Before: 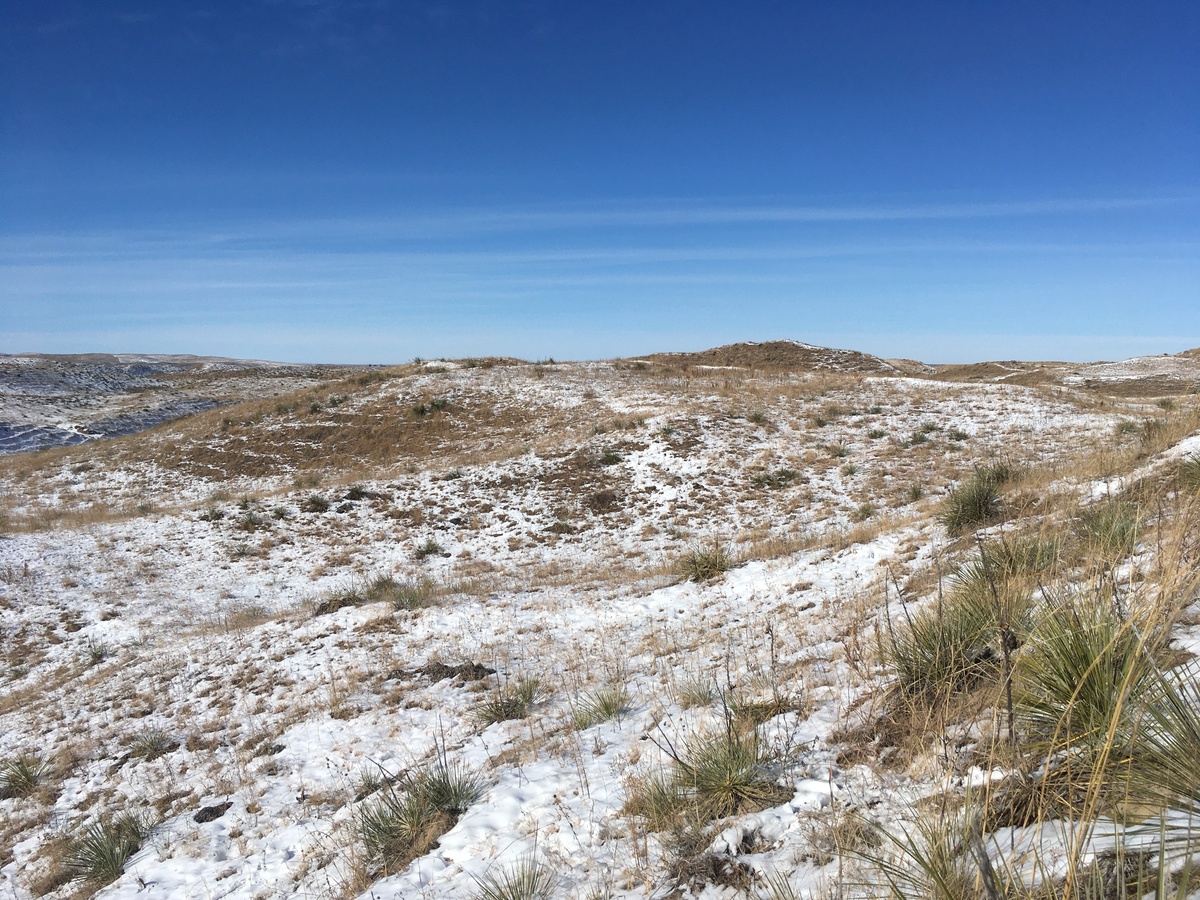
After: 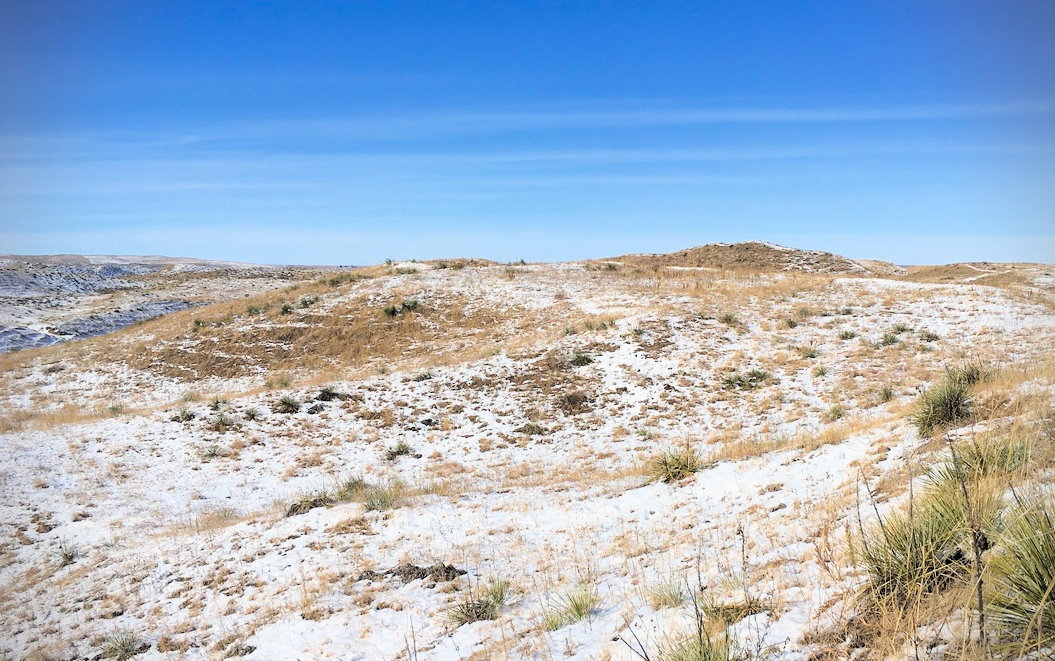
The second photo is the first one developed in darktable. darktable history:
filmic rgb: black relative exposure -5.01 EV, white relative exposure 3.97 EV, hardness 2.89, contrast 1.297, highlights saturation mix -30.21%, color science v6 (2022)
crop and rotate: left 2.466%, top 11.059%, right 9.574%, bottom 15.464%
vignetting: brightness -0.458, saturation -0.296, dithering 16-bit output
exposure: black level correction 0, exposure 0.703 EV, compensate highlight preservation false
color balance rgb: perceptual saturation grading › global saturation 25.708%, perceptual brilliance grading › mid-tones 10.719%, perceptual brilliance grading › shadows 15.125%, contrast 4.796%
